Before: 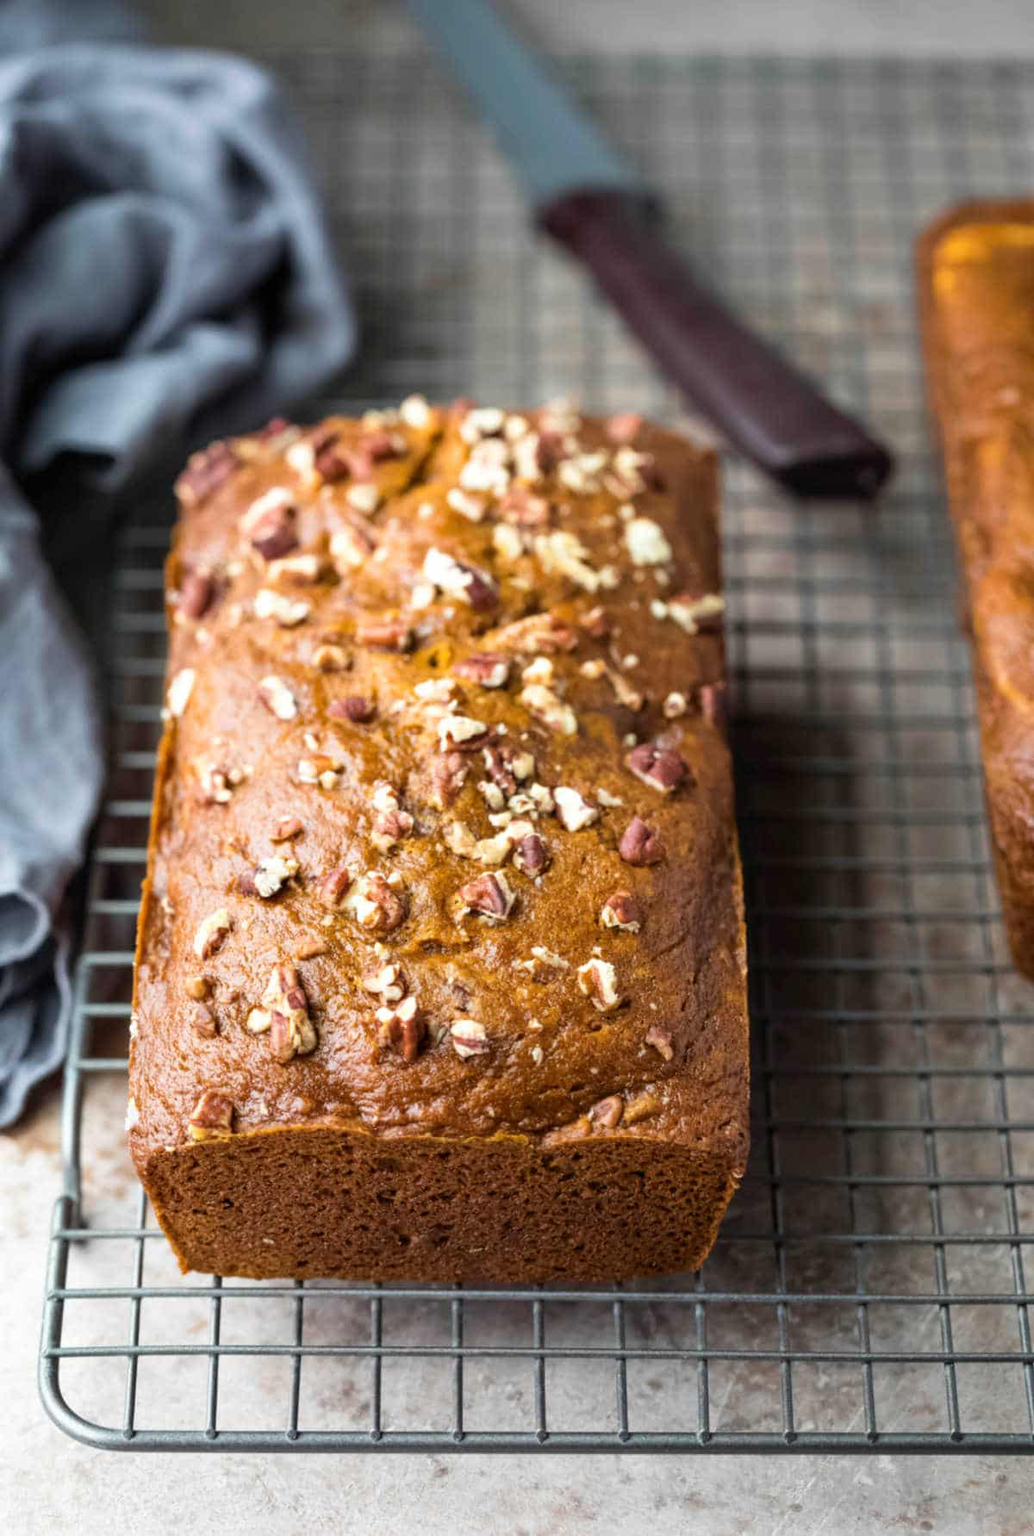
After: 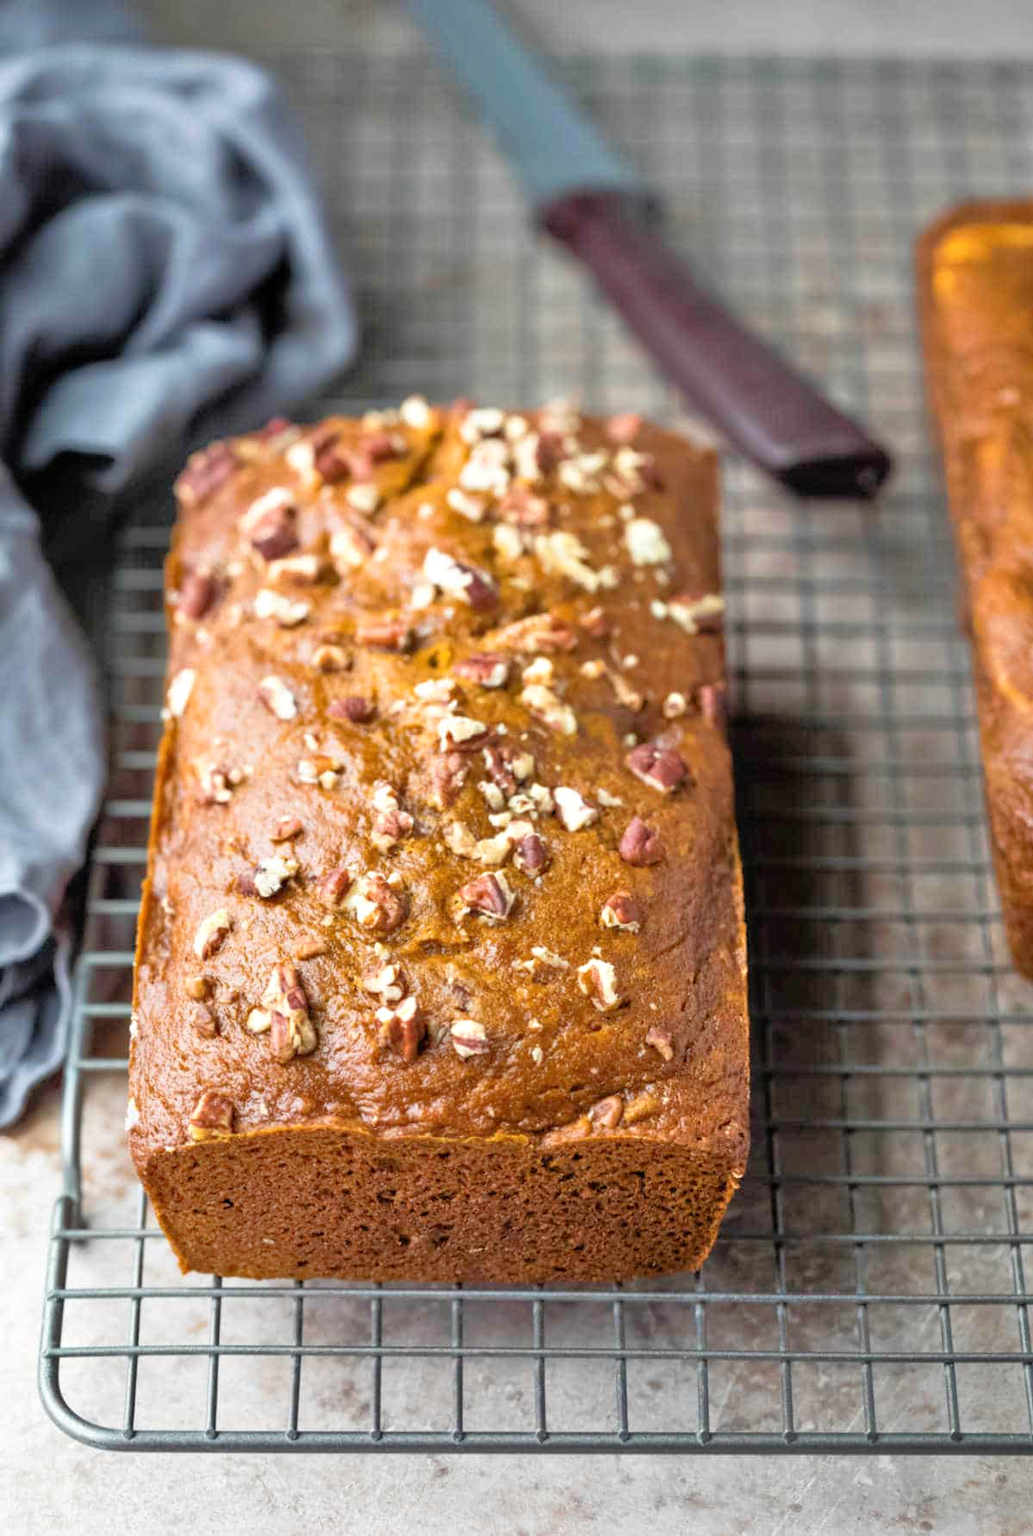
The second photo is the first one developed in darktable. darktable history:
tone equalizer: -7 EV 0.154 EV, -6 EV 0.574 EV, -5 EV 1.11 EV, -4 EV 1.33 EV, -3 EV 1.12 EV, -2 EV 0.6 EV, -1 EV 0.154 EV
